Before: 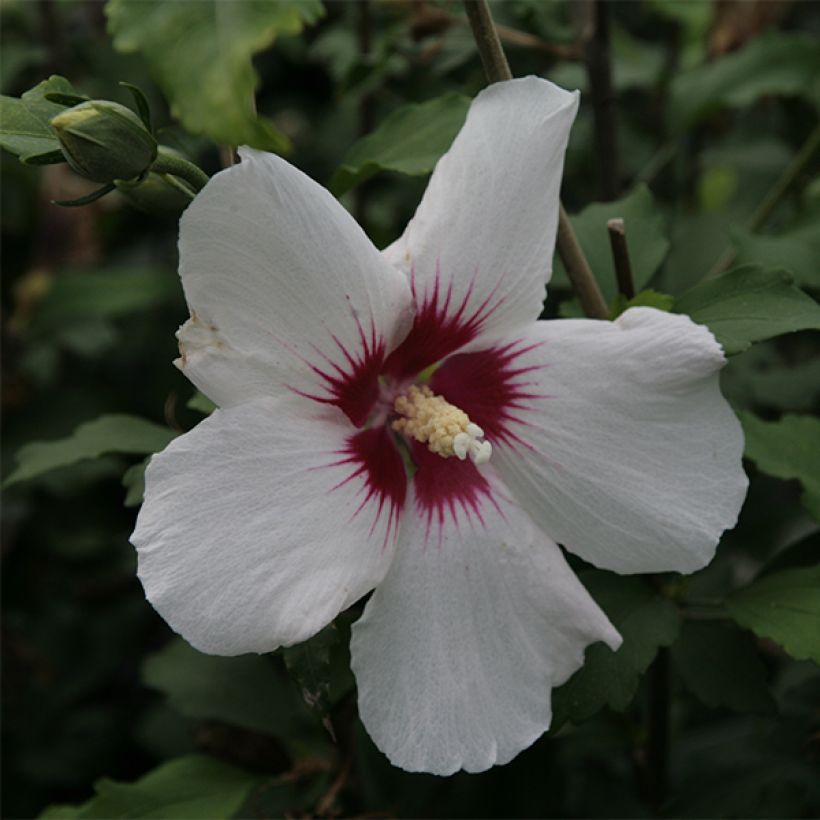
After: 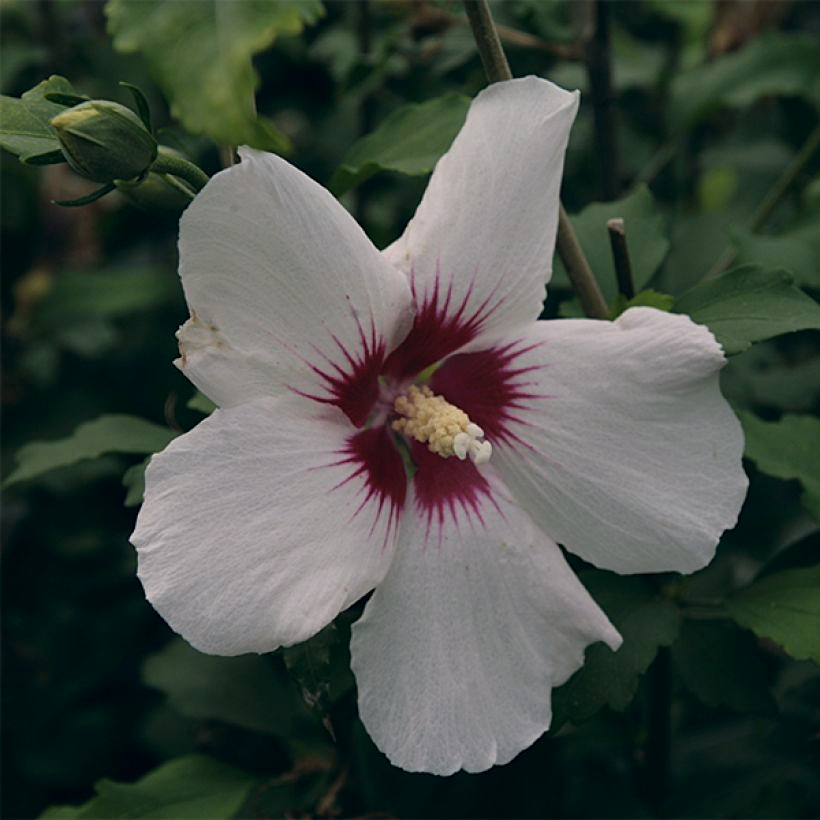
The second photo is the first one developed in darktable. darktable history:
sharpen: amount 0.212
color correction: highlights a* 5.41, highlights b* 5.32, shadows a* -4.55, shadows b* -5.2
